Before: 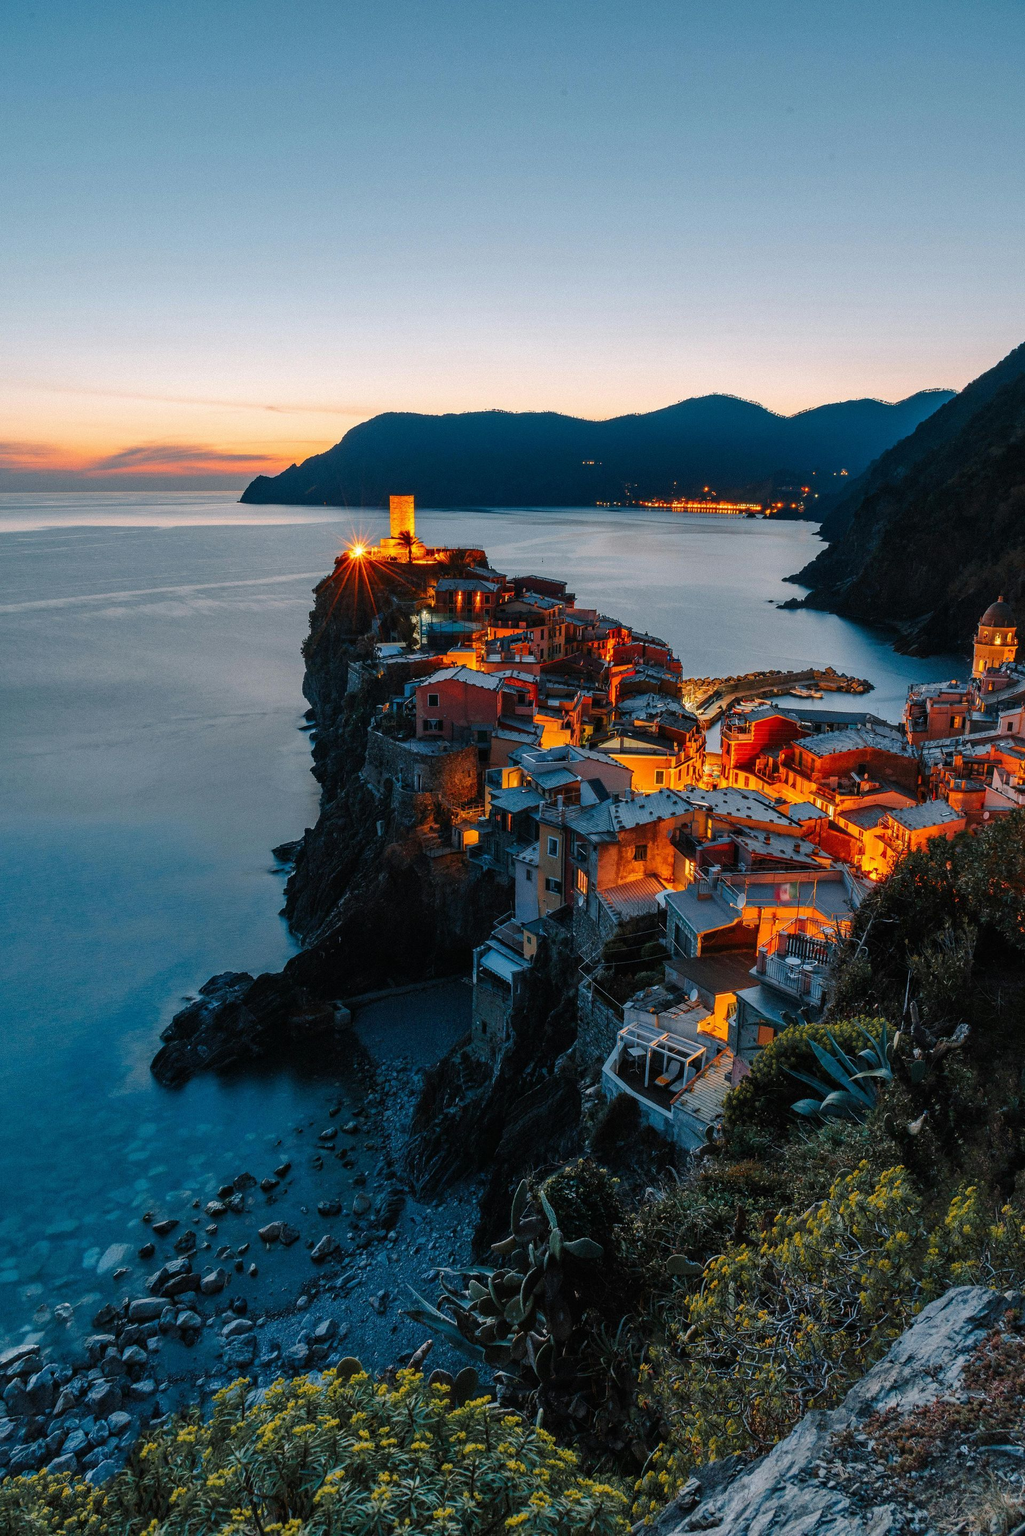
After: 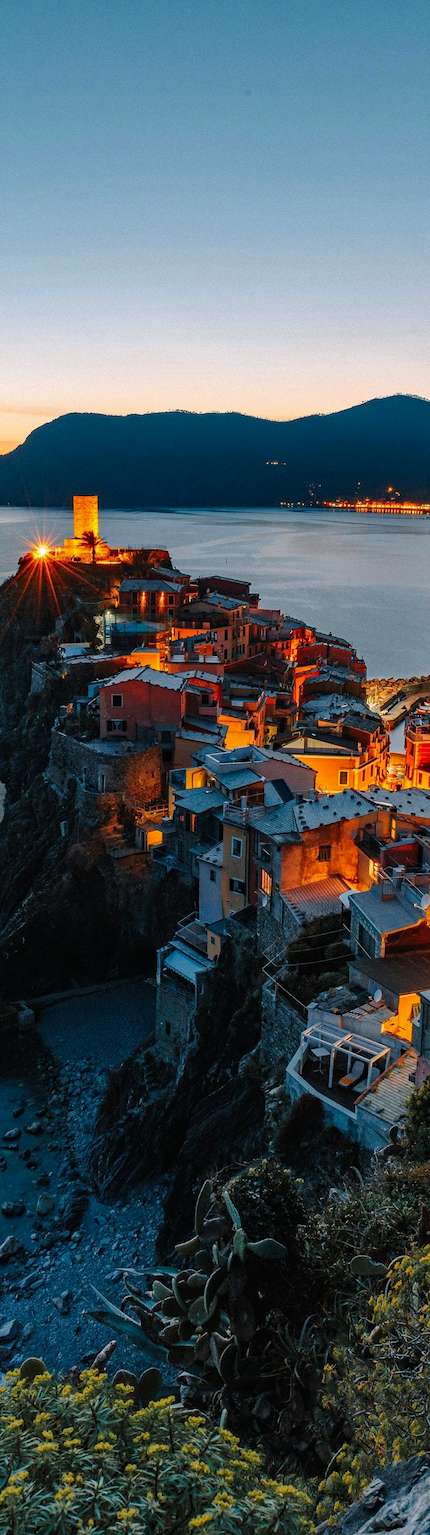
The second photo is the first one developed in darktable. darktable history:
crop: left 30.898%, right 27.083%
haze removal: adaptive false
